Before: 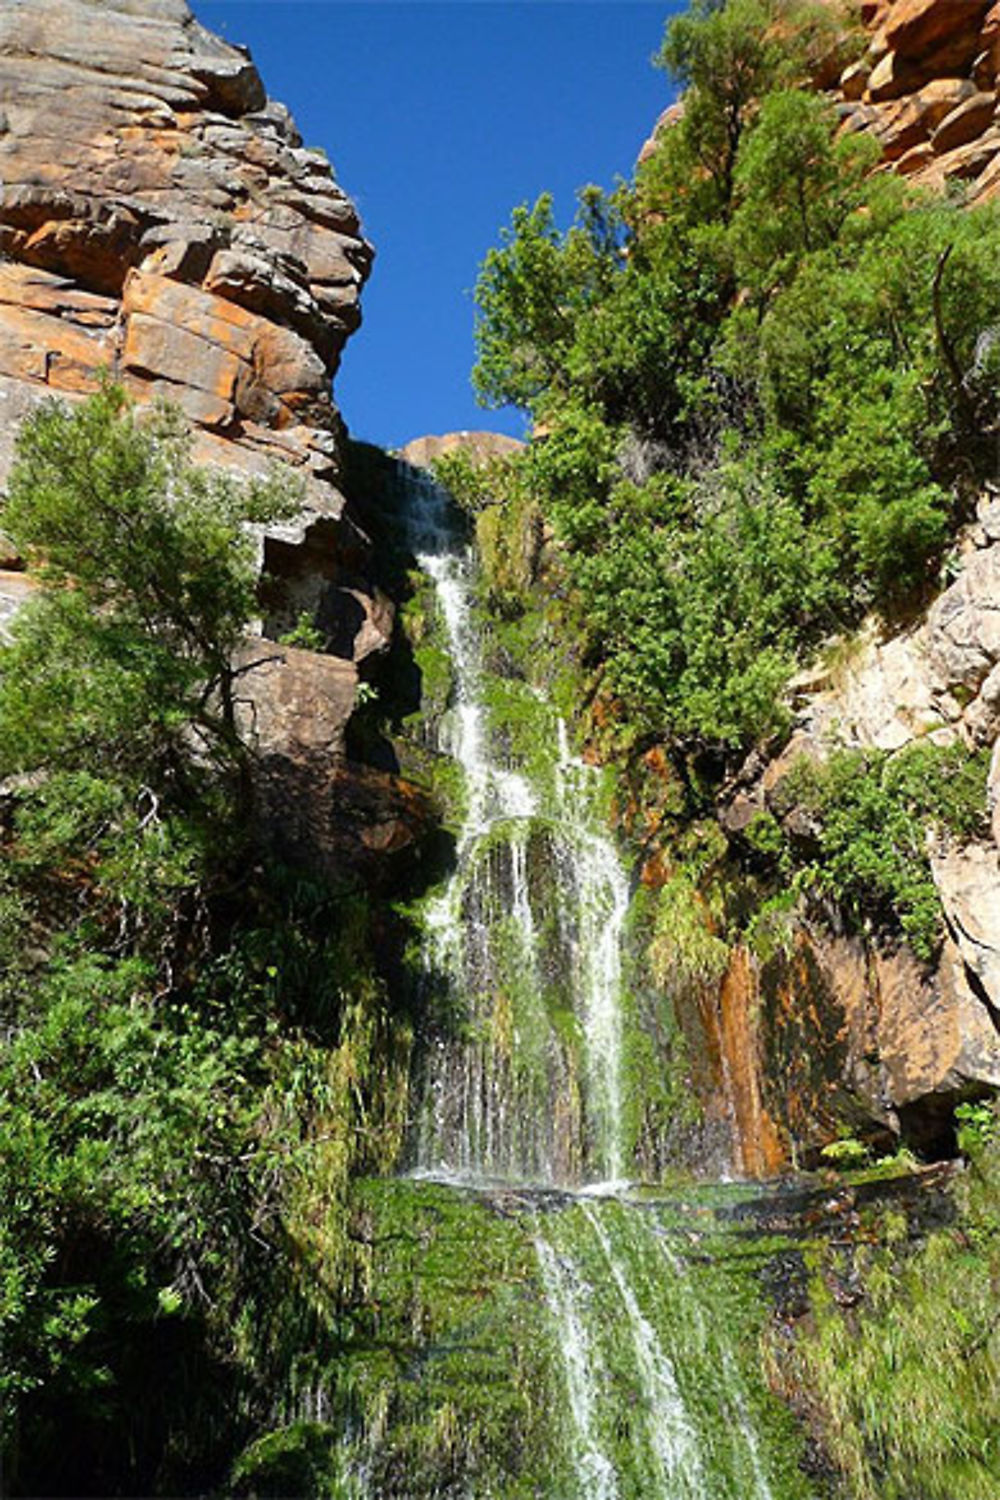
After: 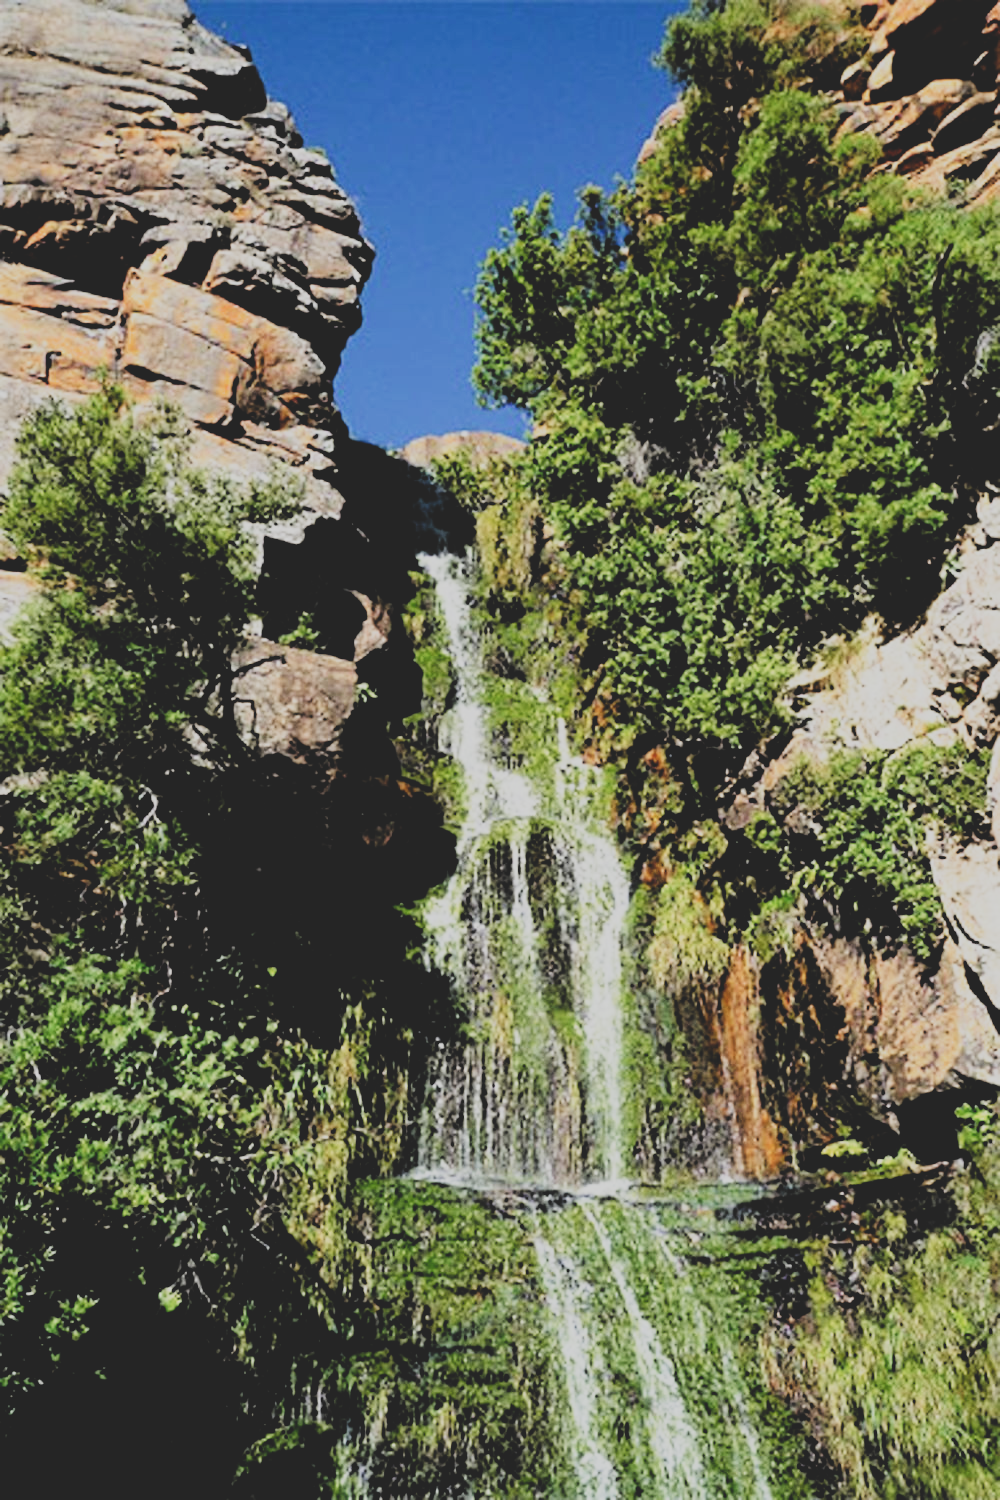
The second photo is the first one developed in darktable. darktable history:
filmic rgb: middle gray luminance 13.5%, black relative exposure -2.04 EV, white relative exposure 3.11 EV, target black luminance 0%, hardness 1.8, latitude 59.2%, contrast 1.729, highlights saturation mix 5.96%, shadows ↔ highlights balance -36.95%
tone curve: curves: ch0 [(0, 0.148) (0.191, 0.225) (0.712, 0.695) (0.864, 0.797) (1, 0.839)], preserve colors none
